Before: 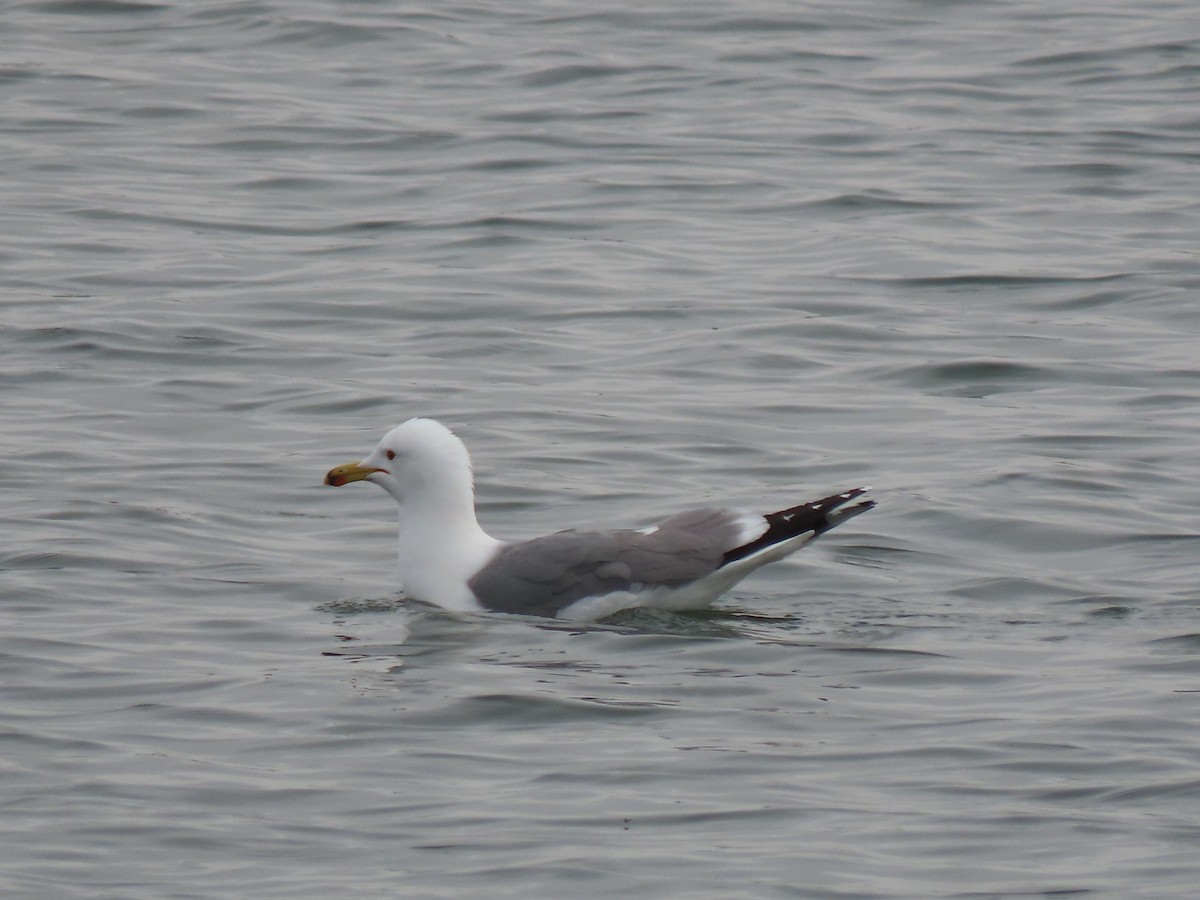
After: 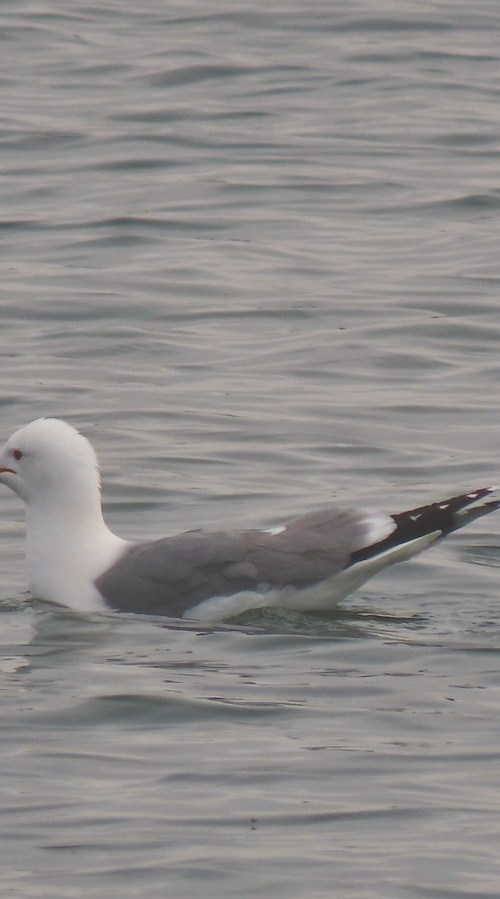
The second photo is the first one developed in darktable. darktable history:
color balance rgb: highlights gain › chroma 1.347%, highlights gain › hue 56.66°, linear chroma grading › mid-tones 7.184%, perceptual saturation grading › global saturation 31.07%
shadows and highlights: soften with gaussian
crop: left 31.116%, right 27.136%
exposure: black level correction -0.028, compensate highlight preservation false
